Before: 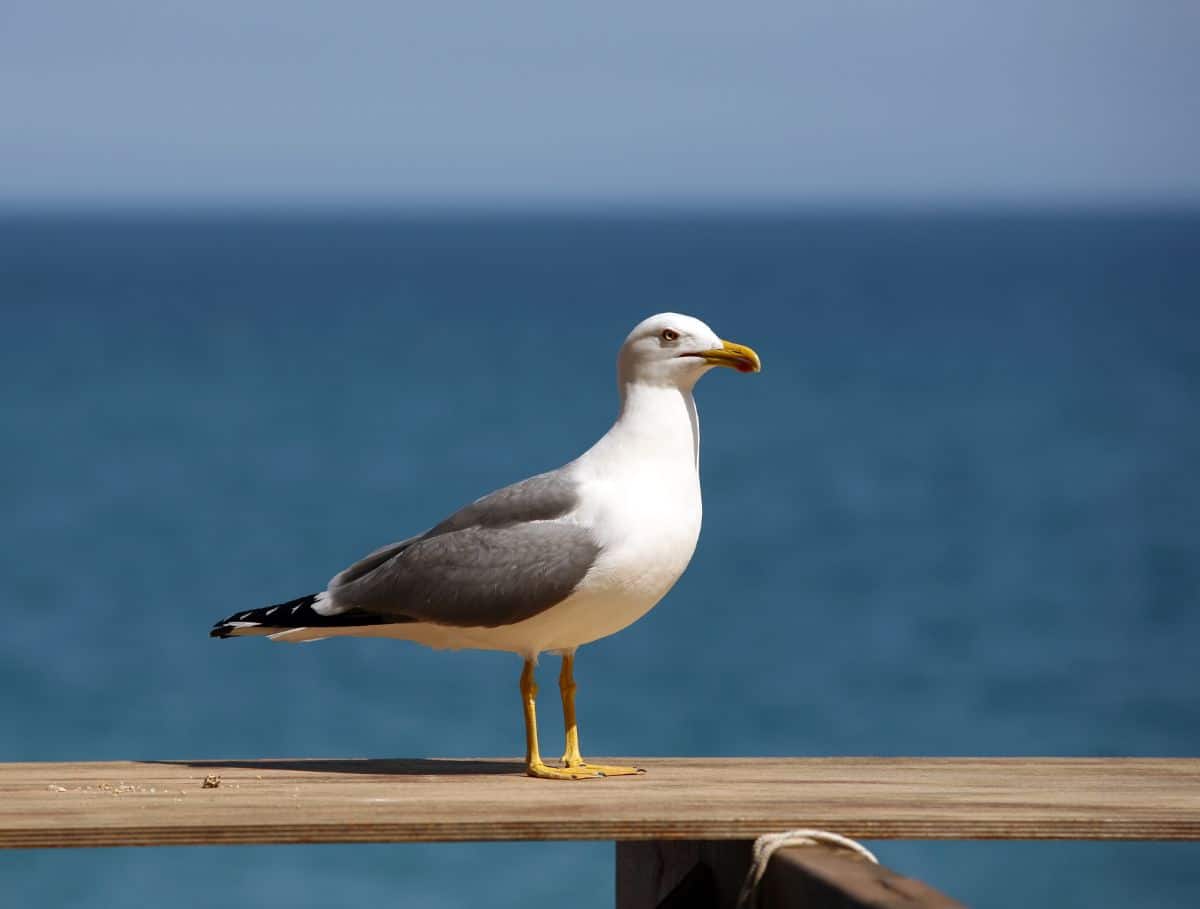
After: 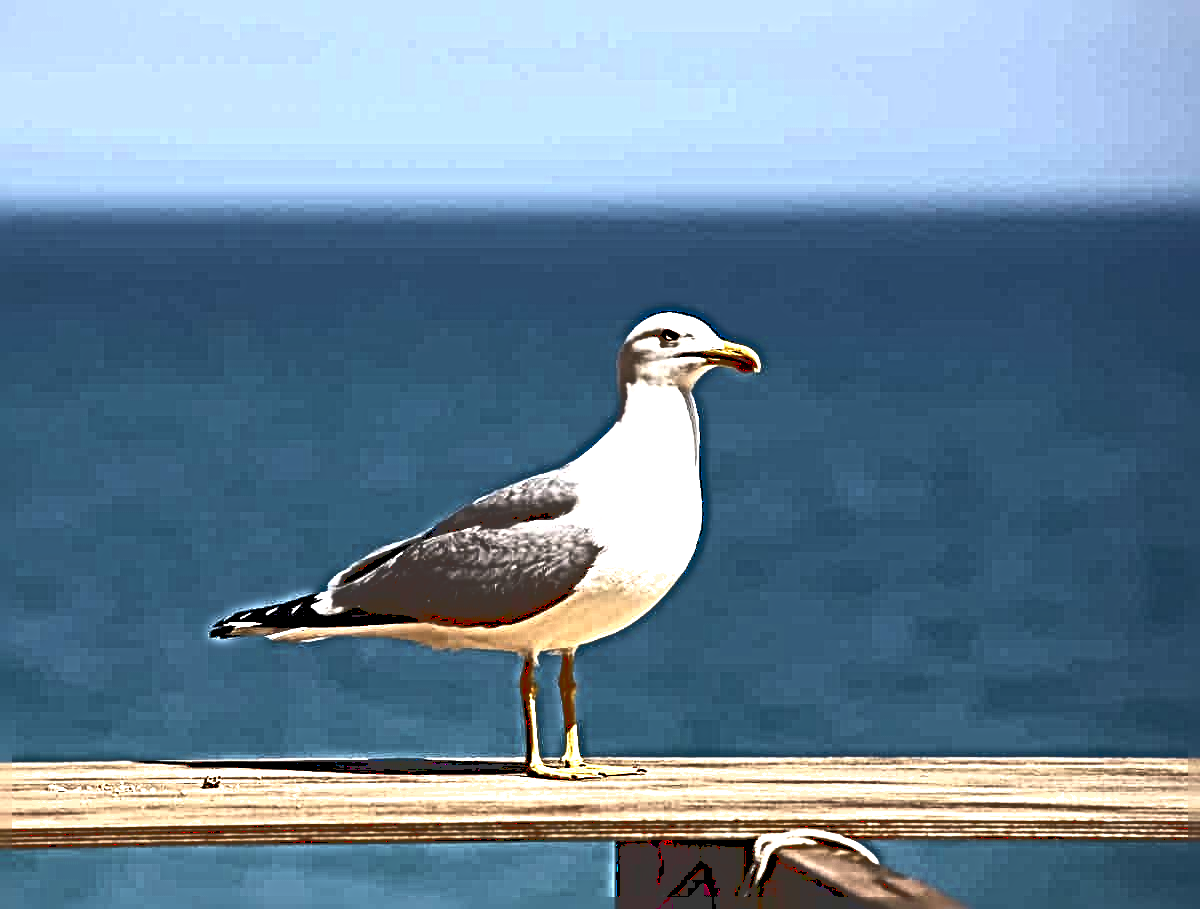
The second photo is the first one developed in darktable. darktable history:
base curve: curves: ch0 [(0, 0.036) (0.083, 0.04) (0.804, 1)]
sharpen: radius 6.297, amount 1.81, threshold 0.046
exposure: exposure 1 EV, compensate highlight preservation false
